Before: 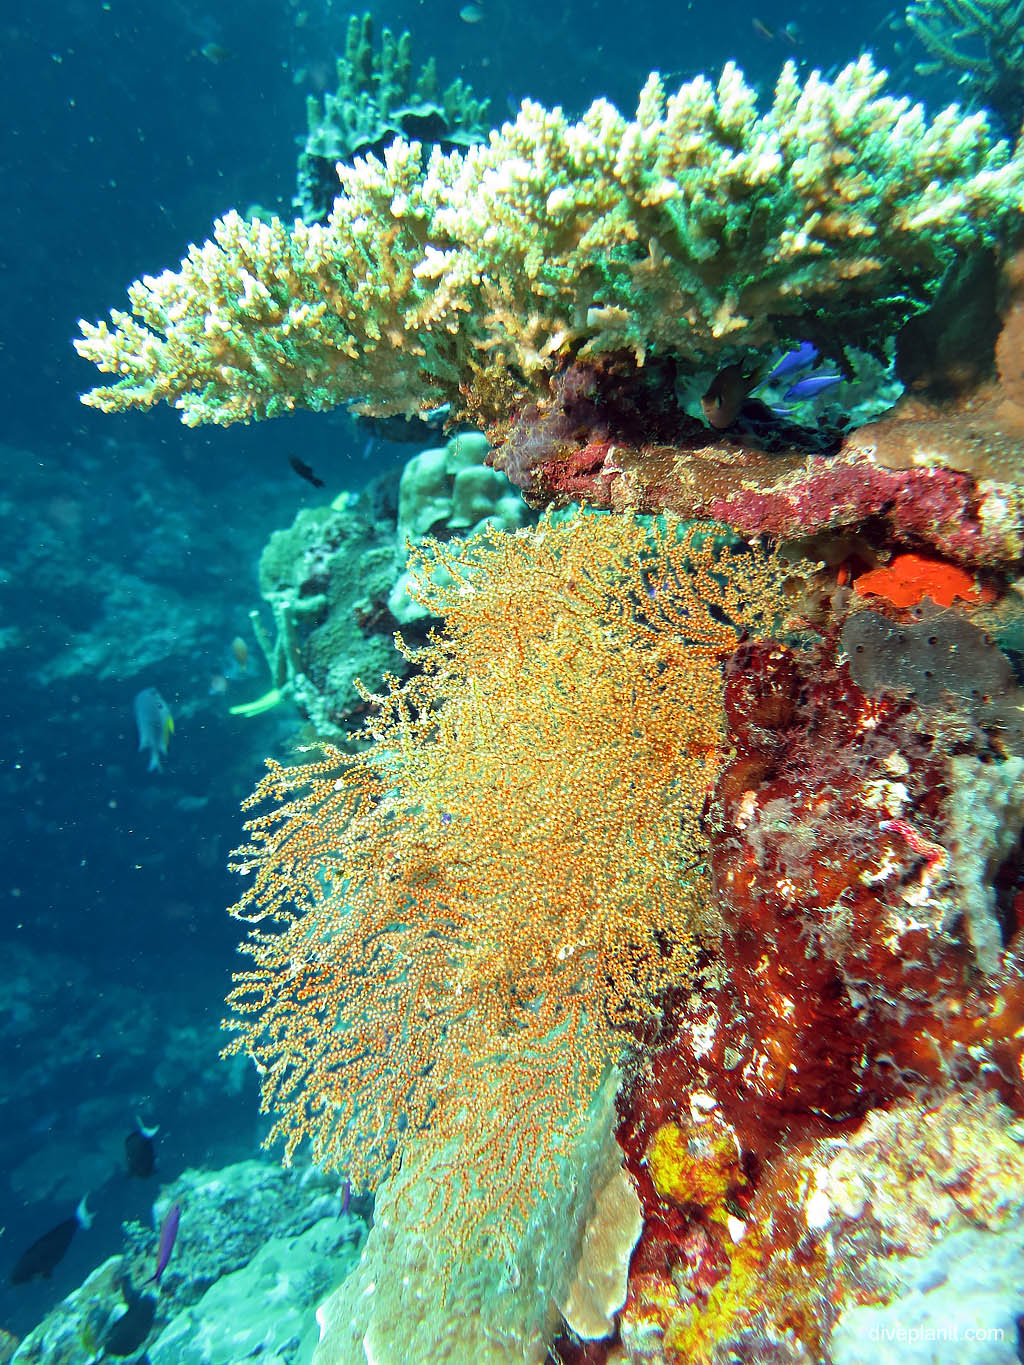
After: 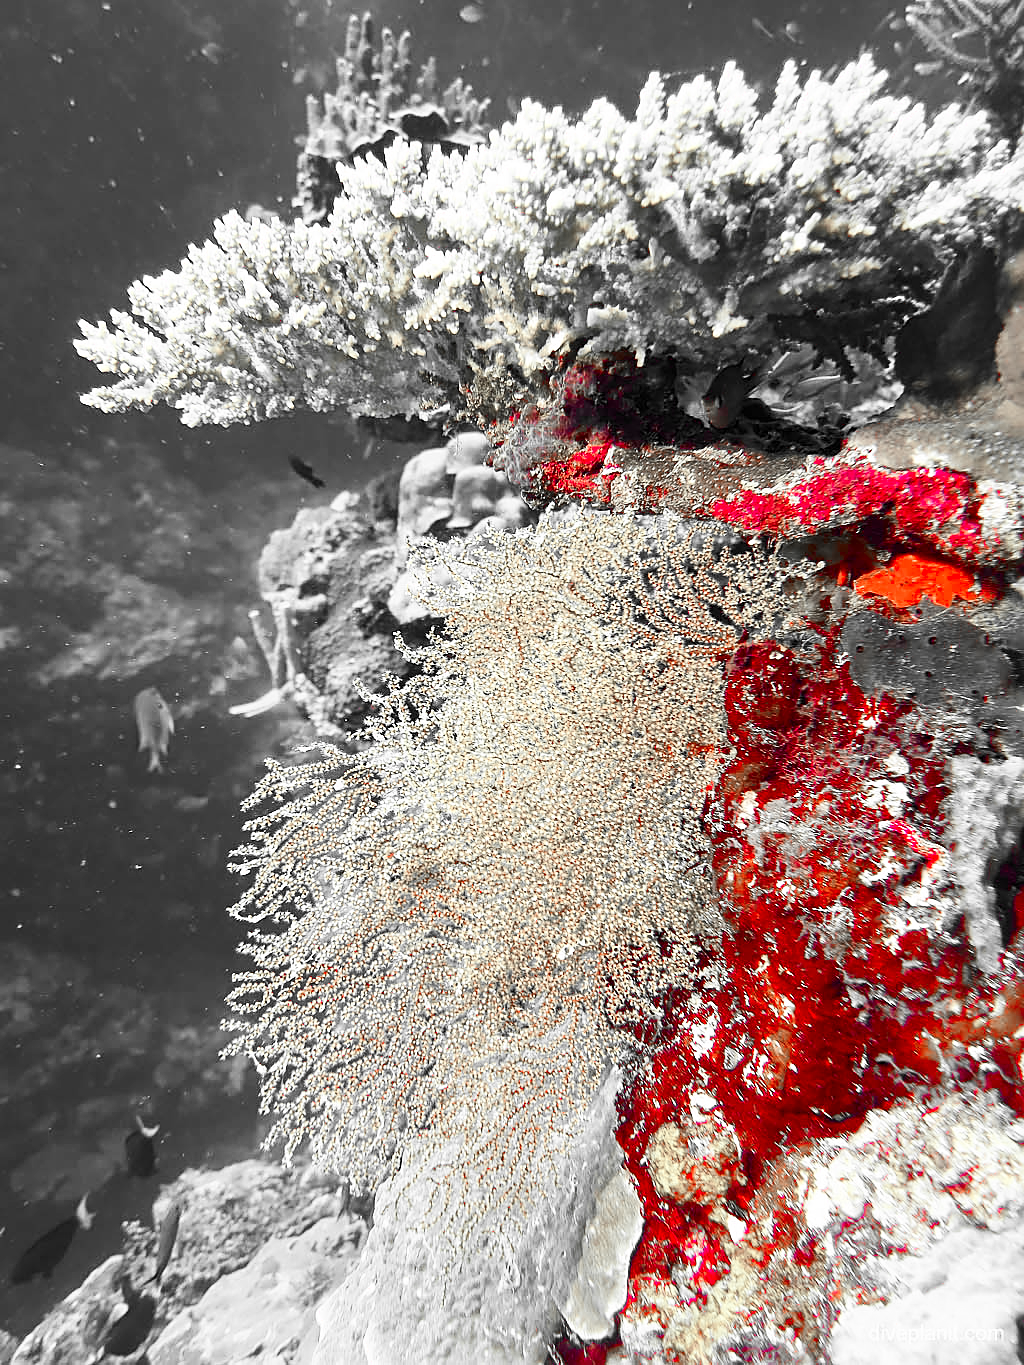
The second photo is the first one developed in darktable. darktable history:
sharpen: on, module defaults
contrast brightness saturation: contrast 0.232, brightness 0.108, saturation 0.293
color zones: curves: ch1 [(0, 0.831) (0.08, 0.771) (0.157, 0.268) (0.241, 0.207) (0.562, -0.005) (0.714, -0.013) (0.876, 0.01) (1, 0.831)], mix 32.7%
